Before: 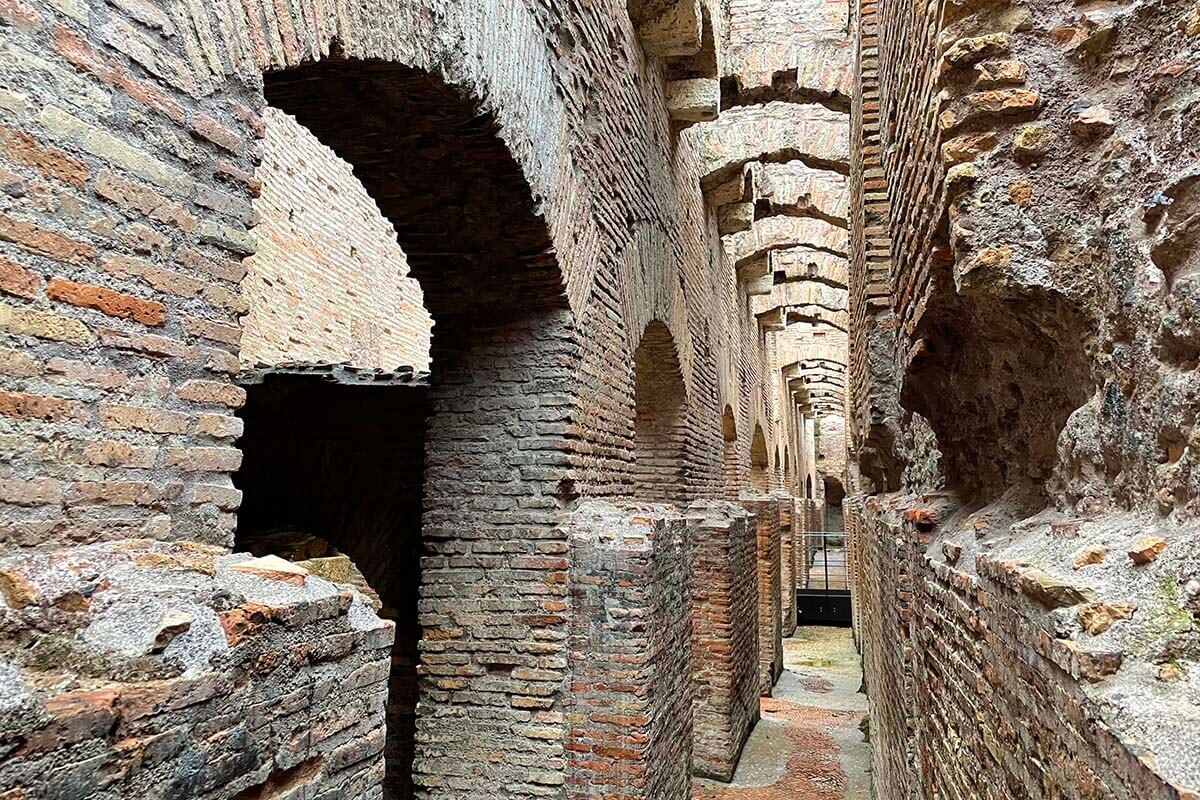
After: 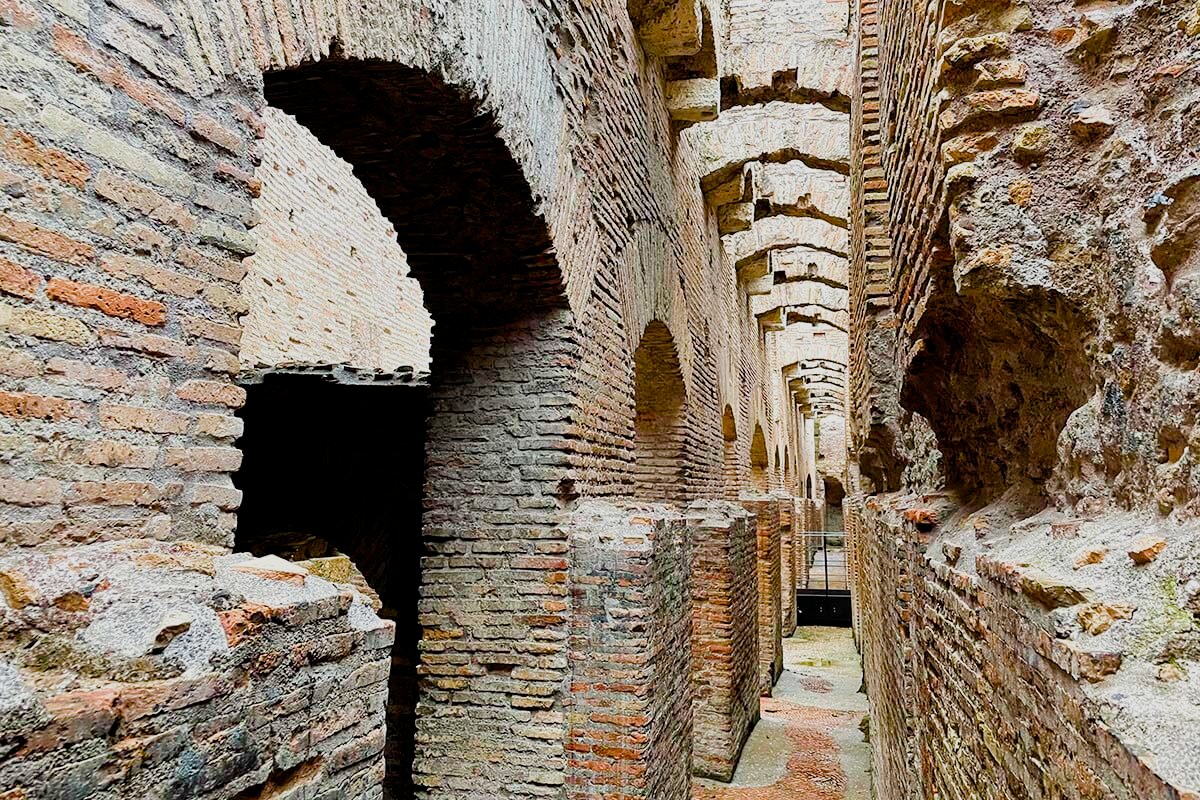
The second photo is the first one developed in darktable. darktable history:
filmic rgb: middle gray luminance 18.26%, black relative exposure -11.16 EV, white relative exposure 3.72 EV, target black luminance 0%, hardness 5.81, latitude 57.67%, contrast 0.964, shadows ↔ highlights balance 49.18%, color science v5 (2021), contrast in shadows safe, contrast in highlights safe
color balance rgb: linear chroma grading › global chroma 9.052%, perceptual saturation grading › global saturation 45.383%, perceptual saturation grading › highlights -50.112%, perceptual saturation grading › shadows 30.222%, perceptual brilliance grading › global brilliance 9.949%
